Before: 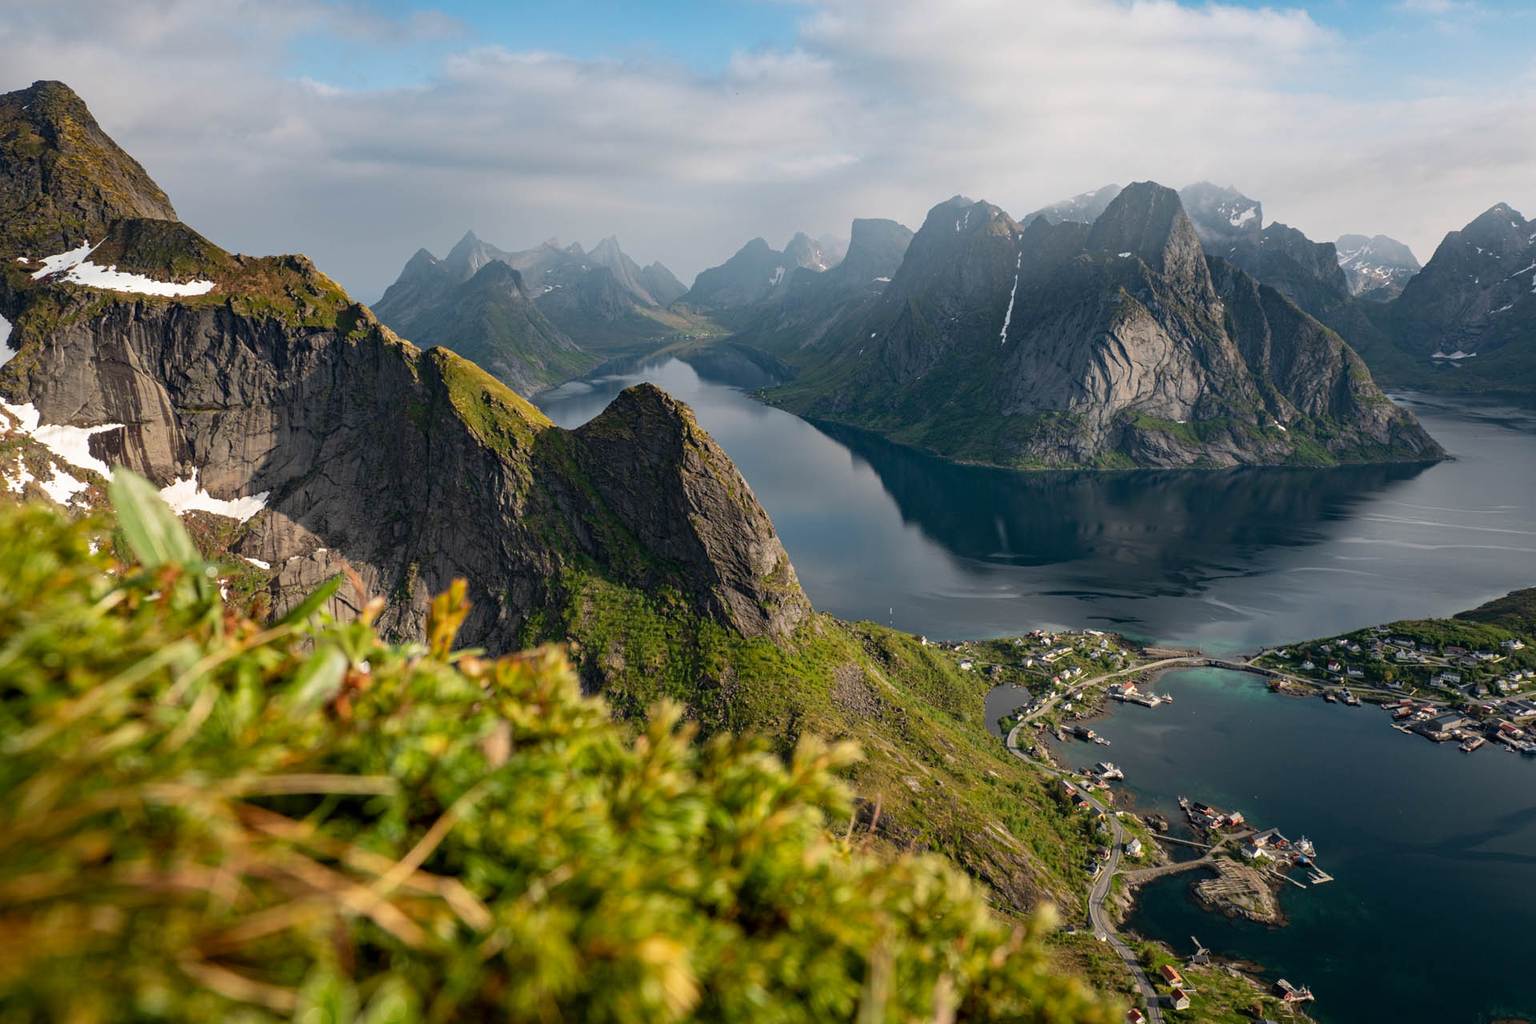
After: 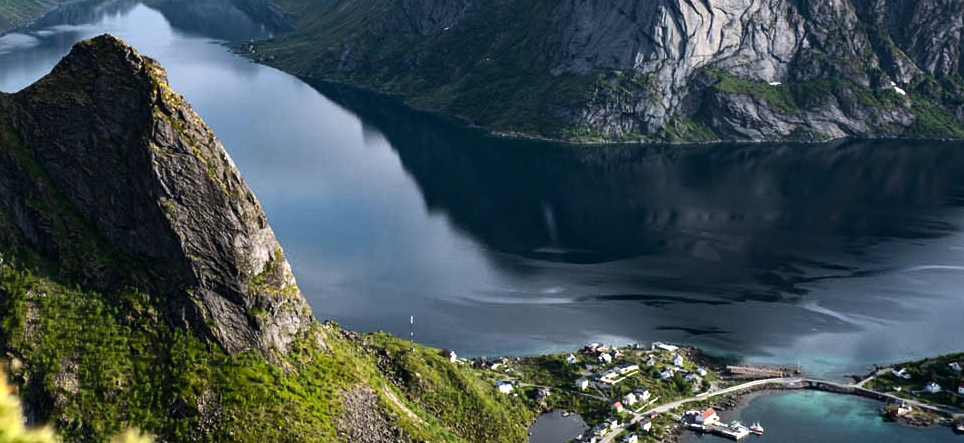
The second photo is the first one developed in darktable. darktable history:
crop: left 36.607%, top 34.735%, right 13.146%, bottom 30.611%
white balance: red 0.931, blue 1.11
tone equalizer: -8 EV -1.08 EV, -7 EV -1.01 EV, -6 EV -0.867 EV, -5 EV -0.578 EV, -3 EV 0.578 EV, -2 EV 0.867 EV, -1 EV 1.01 EV, +0 EV 1.08 EV, edges refinement/feathering 500, mask exposure compensation -1.57 EV, preserve details no
